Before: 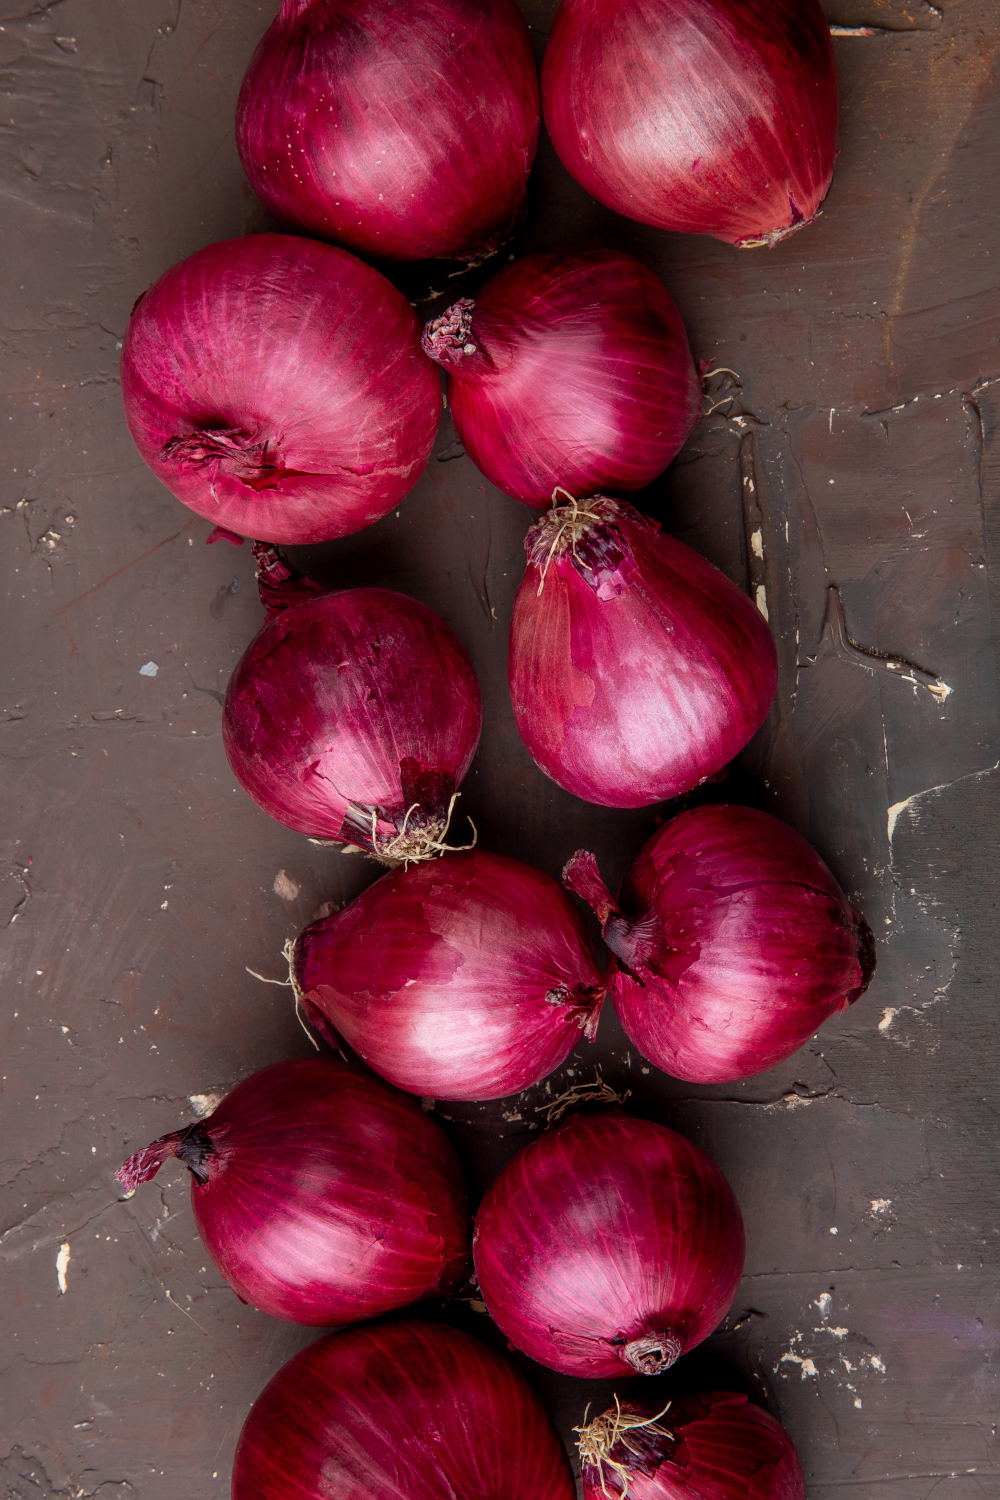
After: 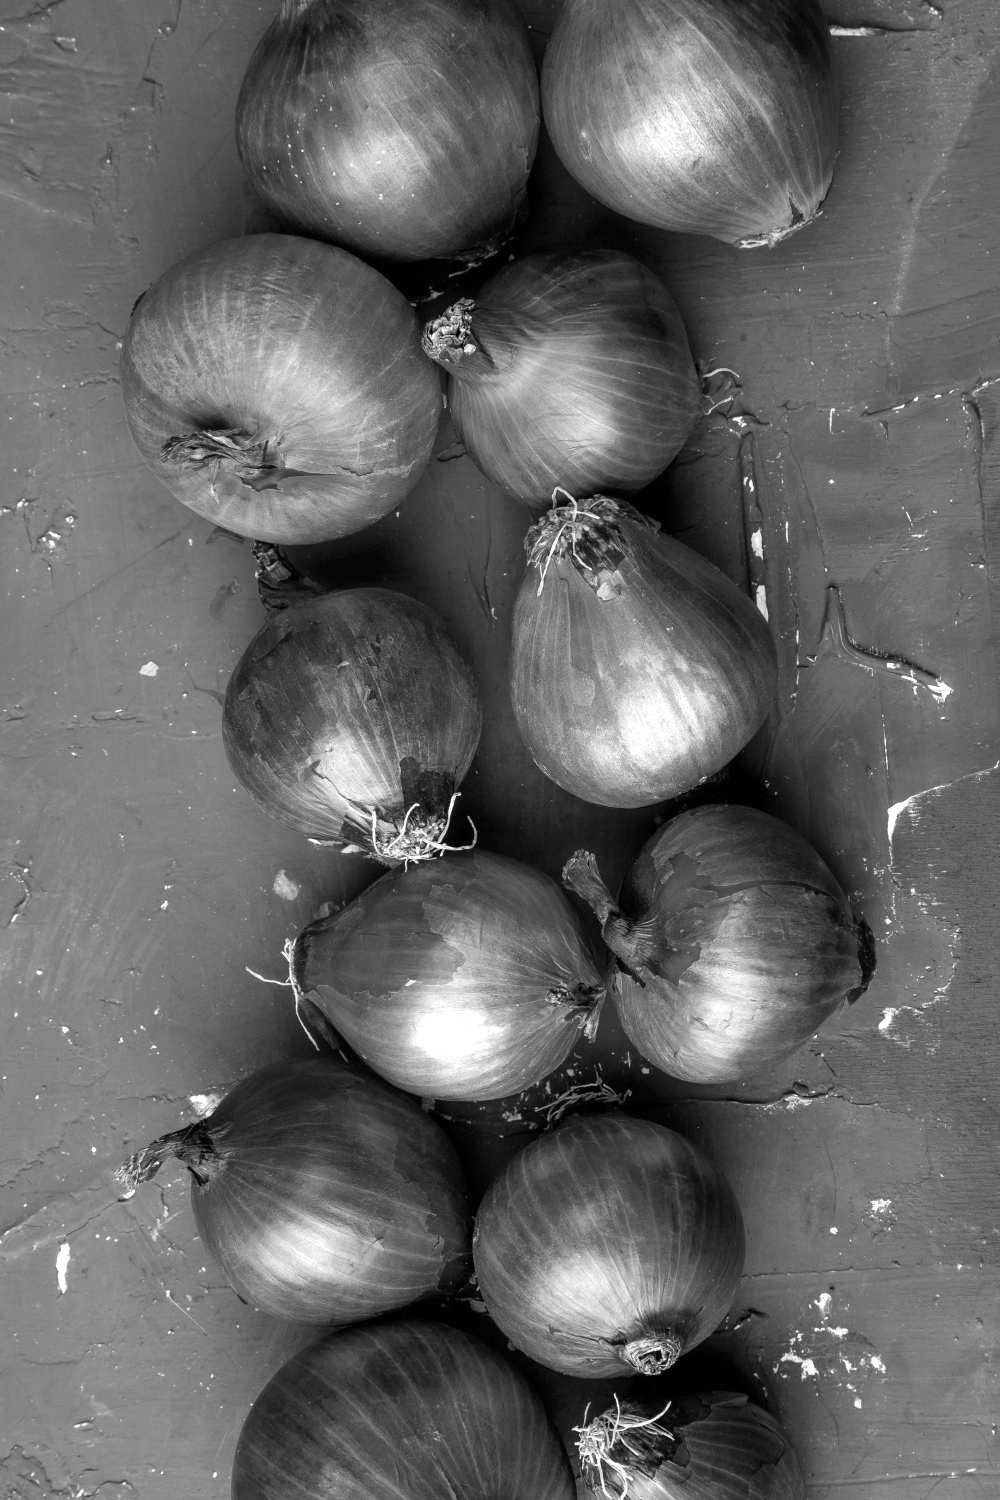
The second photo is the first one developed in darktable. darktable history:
exposure: black level correction 0, exposure 0.9 EV, compensate highlight preservation false
monochrome: on, module defaults
